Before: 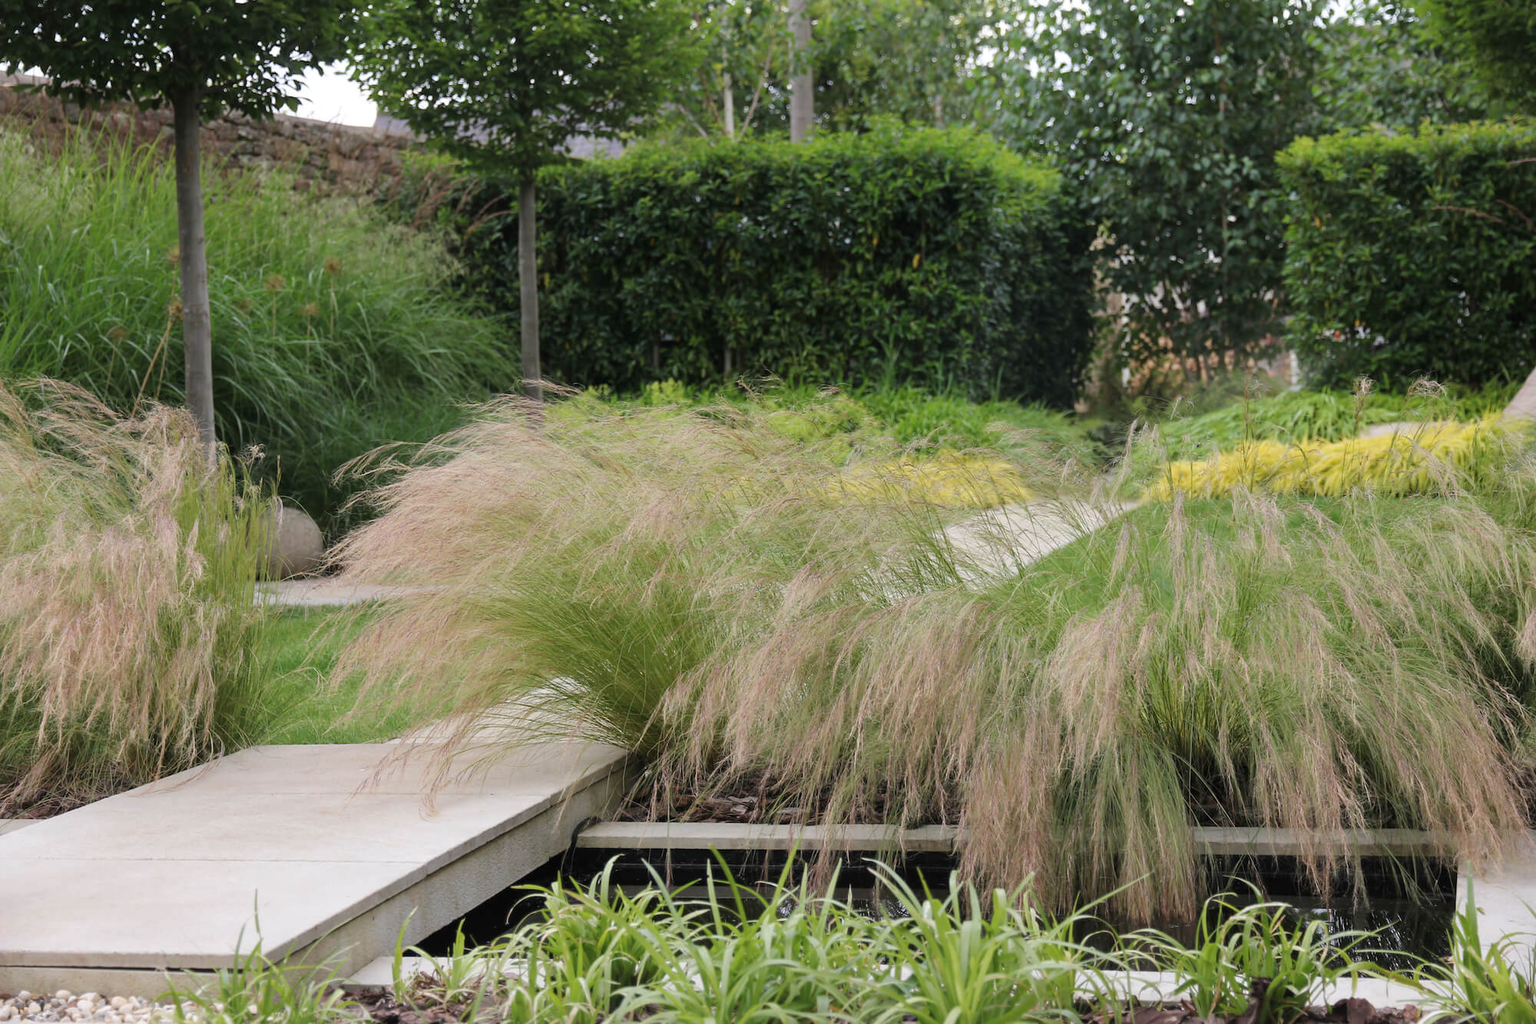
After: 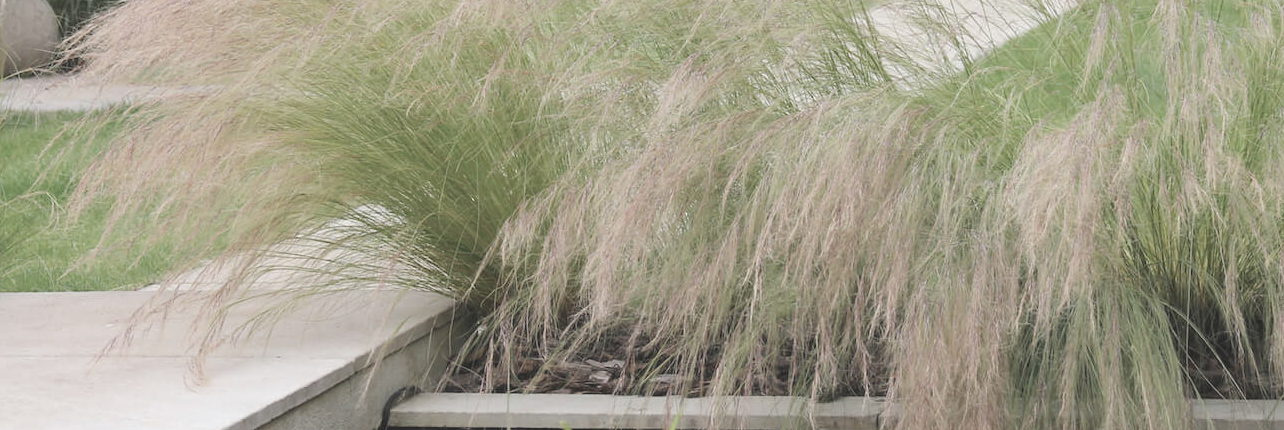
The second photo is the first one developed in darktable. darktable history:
crop: left 18.12%, top 50.855%, right 17.639%, bottom 16.869%
contrast brightness saturation: contrast -0.269, saturation -0.446
exposure: black level correction 0, exposure 0.704 EV, compensate highlight preservation false
